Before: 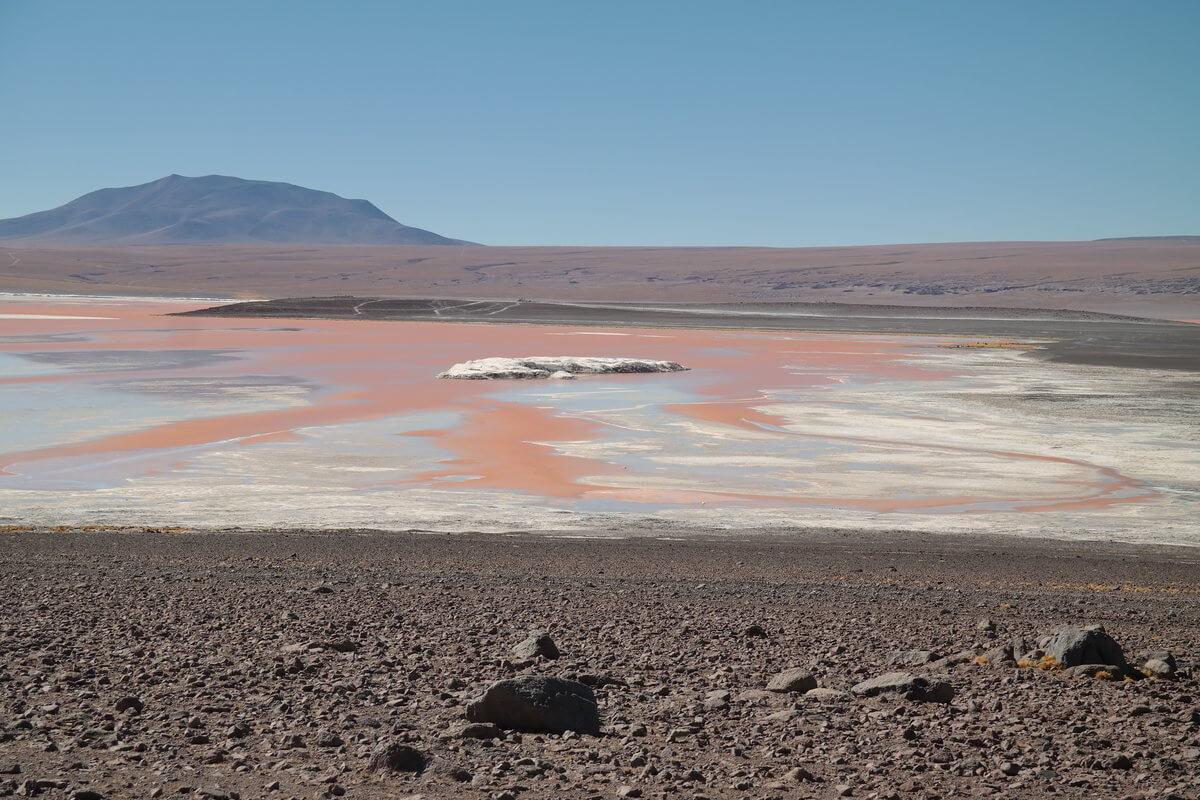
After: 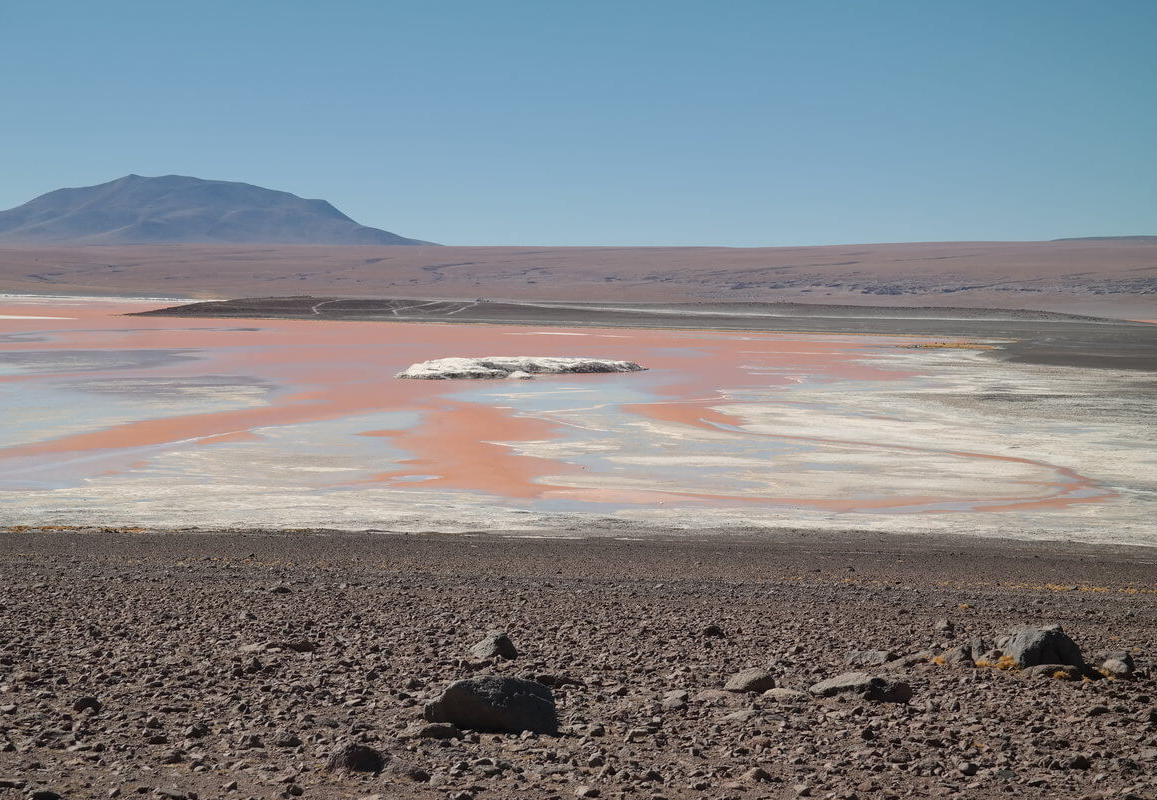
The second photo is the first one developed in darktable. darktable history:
crop and rotate: left 3.537%
